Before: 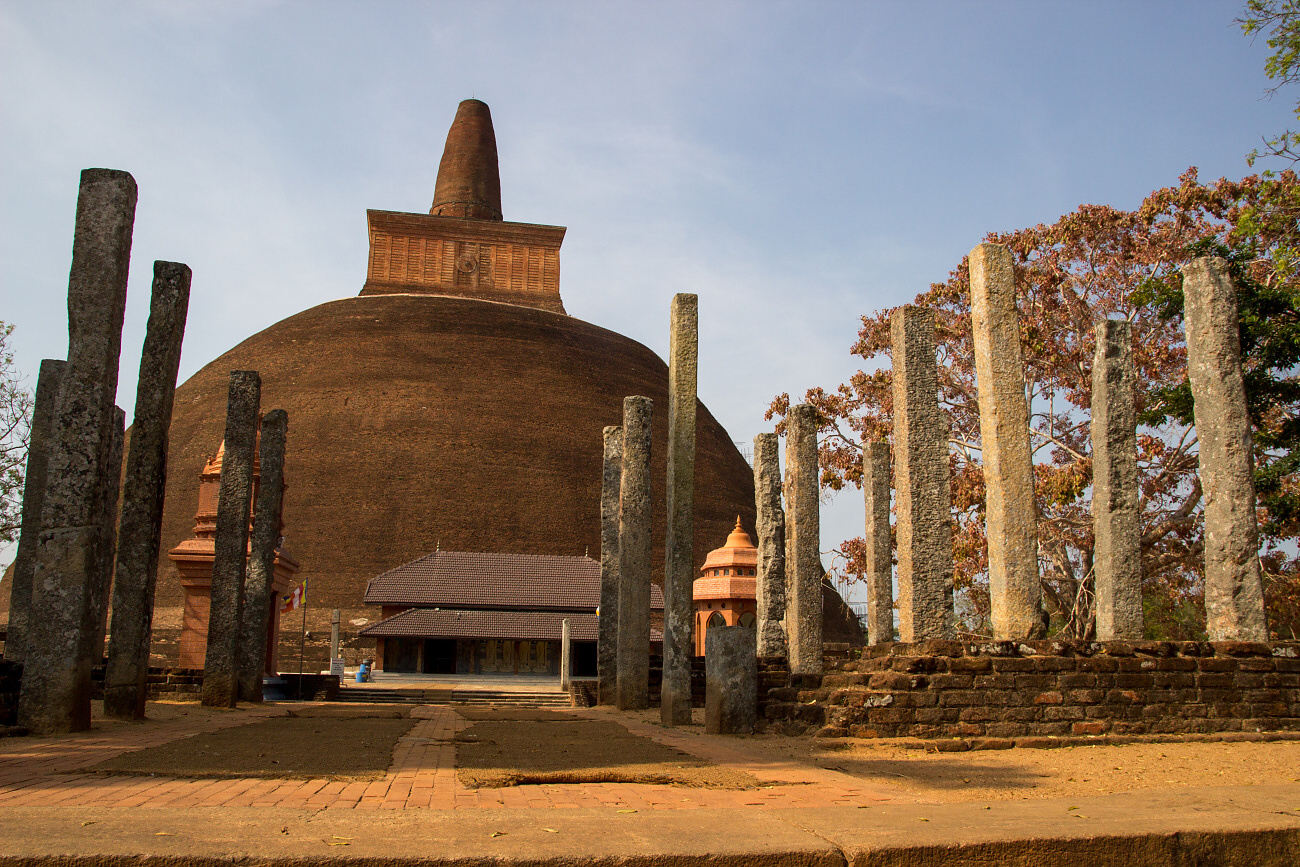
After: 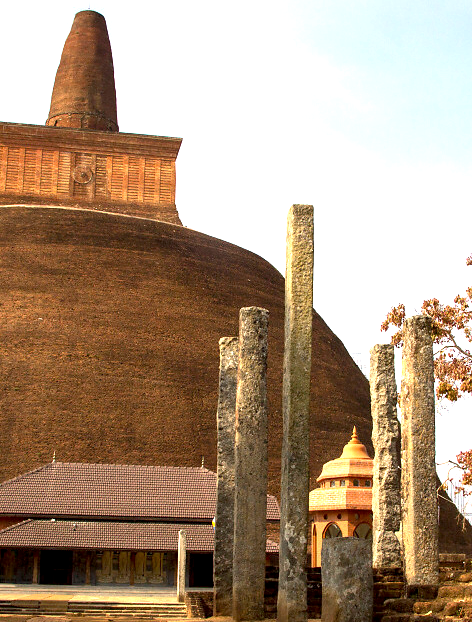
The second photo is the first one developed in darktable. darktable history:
crop and rotate: left 29.588%, top 10.368%, right 34.095%, bottom 17.873%
exposure: black level correction 0.002, exposure 0.148 EV, compensate exposure bias true, compensate highlight preservation false
